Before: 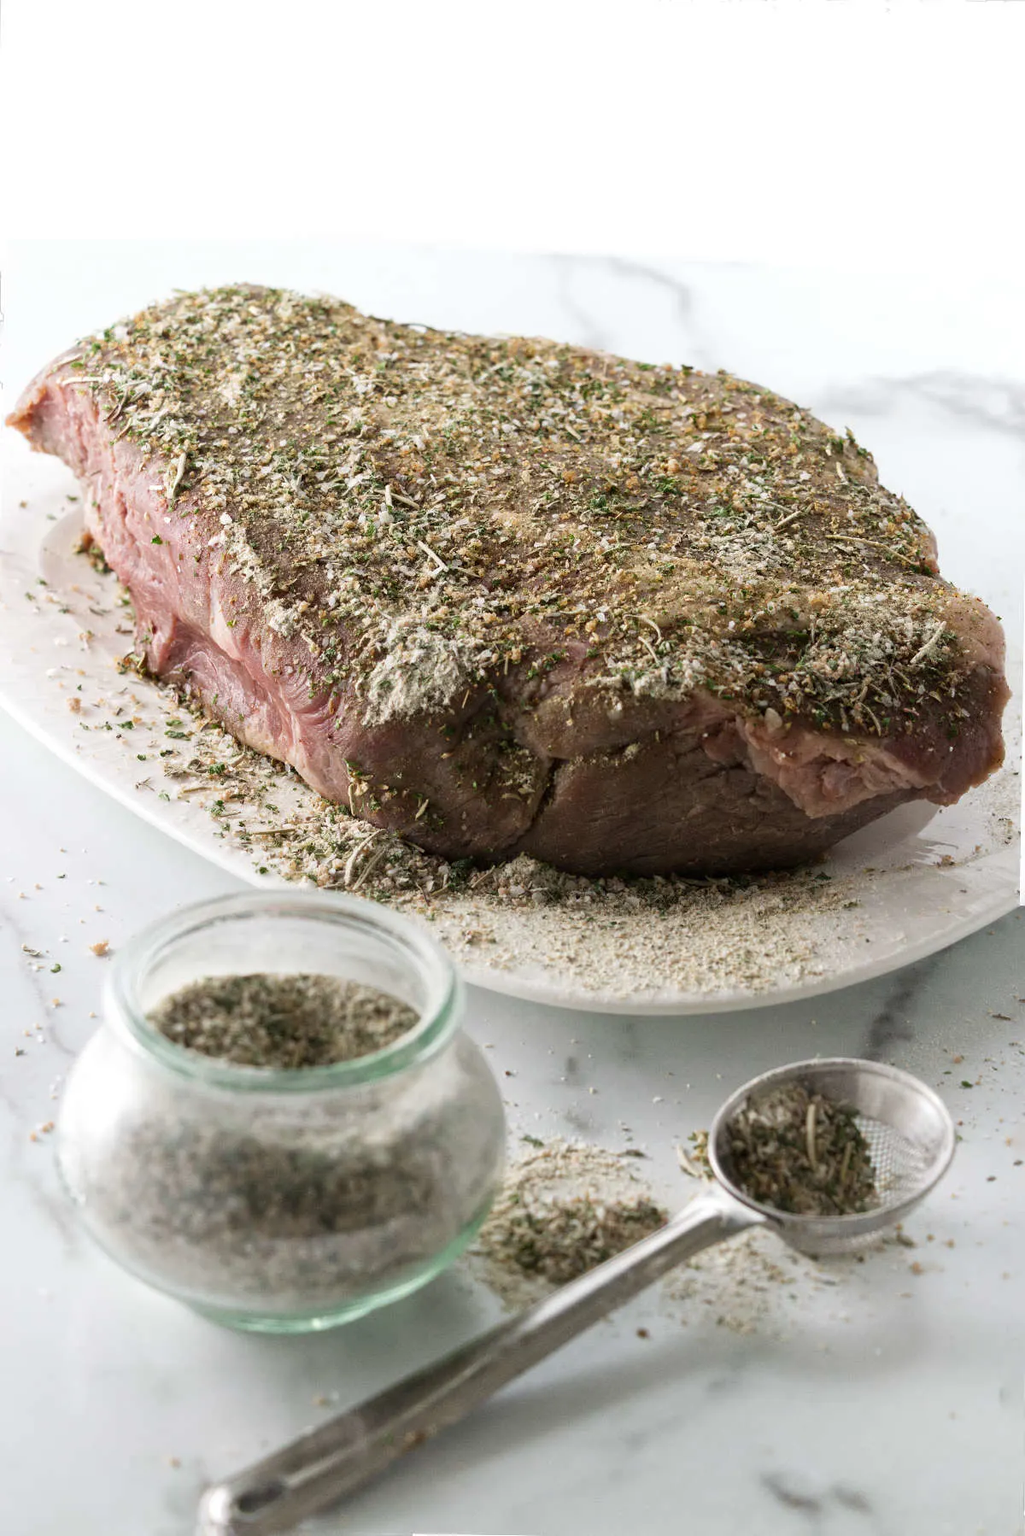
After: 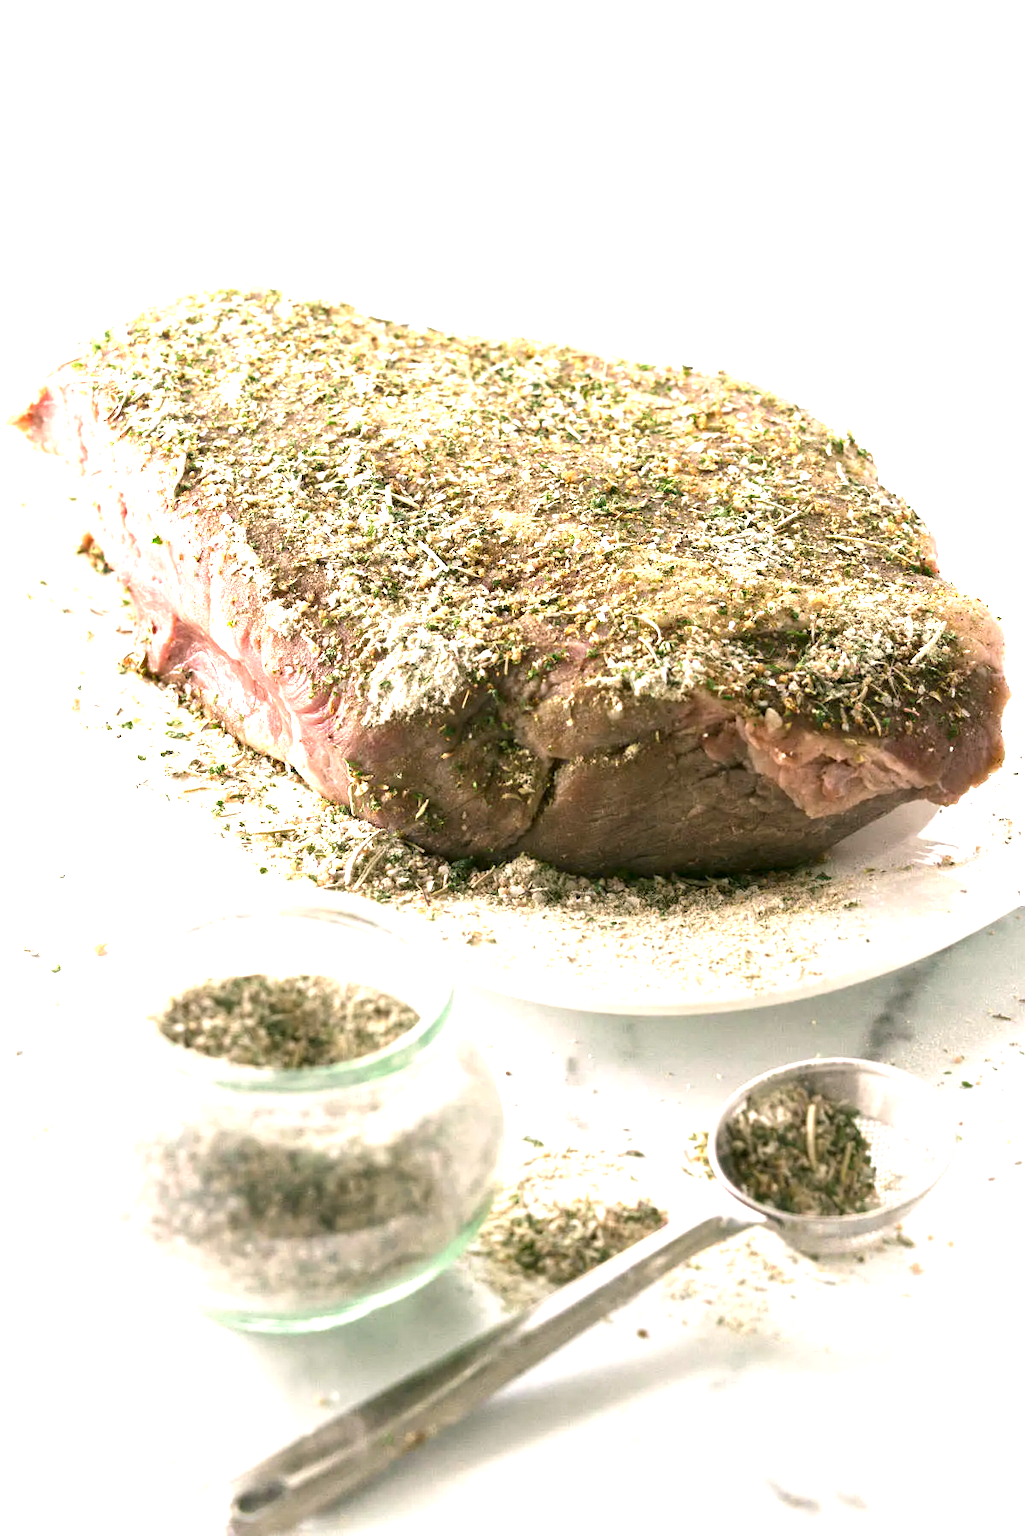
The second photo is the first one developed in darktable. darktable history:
exposure: exposure 1.476 EV, compensate highlight preservation false
color correction: highlights a* 4.64, highlights b* 4.97, shadows a* -6.79, shadows b* 4.73
